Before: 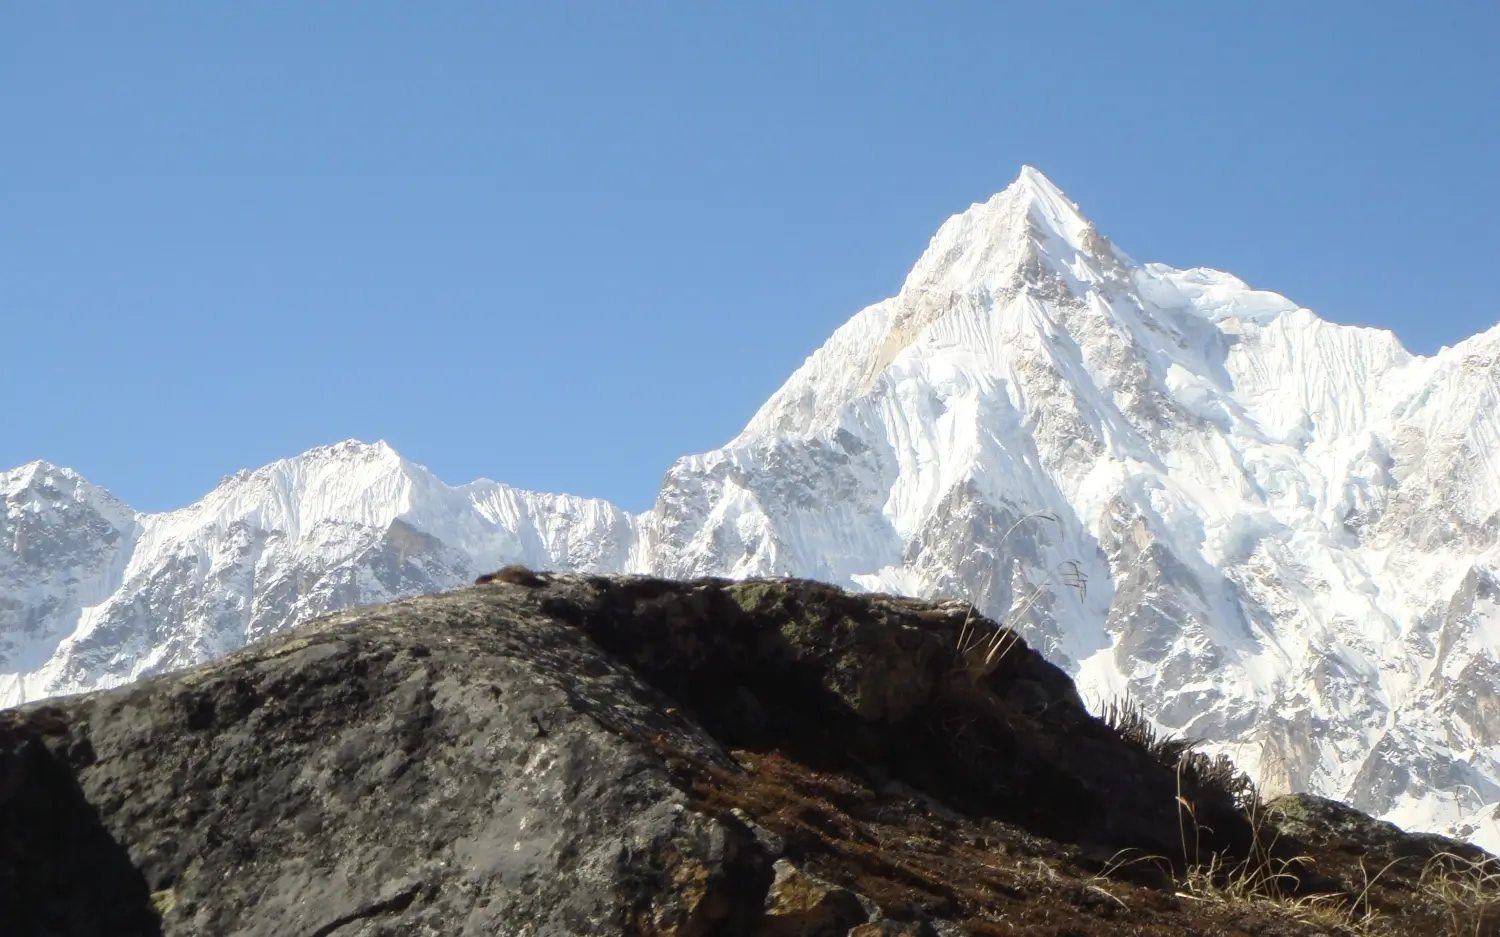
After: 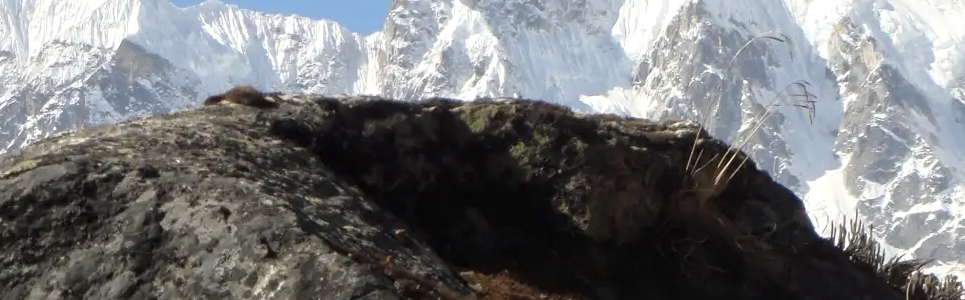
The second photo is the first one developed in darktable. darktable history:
local contrast: mode bilateral grid, contrast 20, coarseness 50, detail 132%, midtone range 0.2
tone equalizer: on, module defaults
contrast brightness saturation: saturation -0.05
crop: left 18.091%, top 51.13%, right 17.525%, bottom 16.85%
